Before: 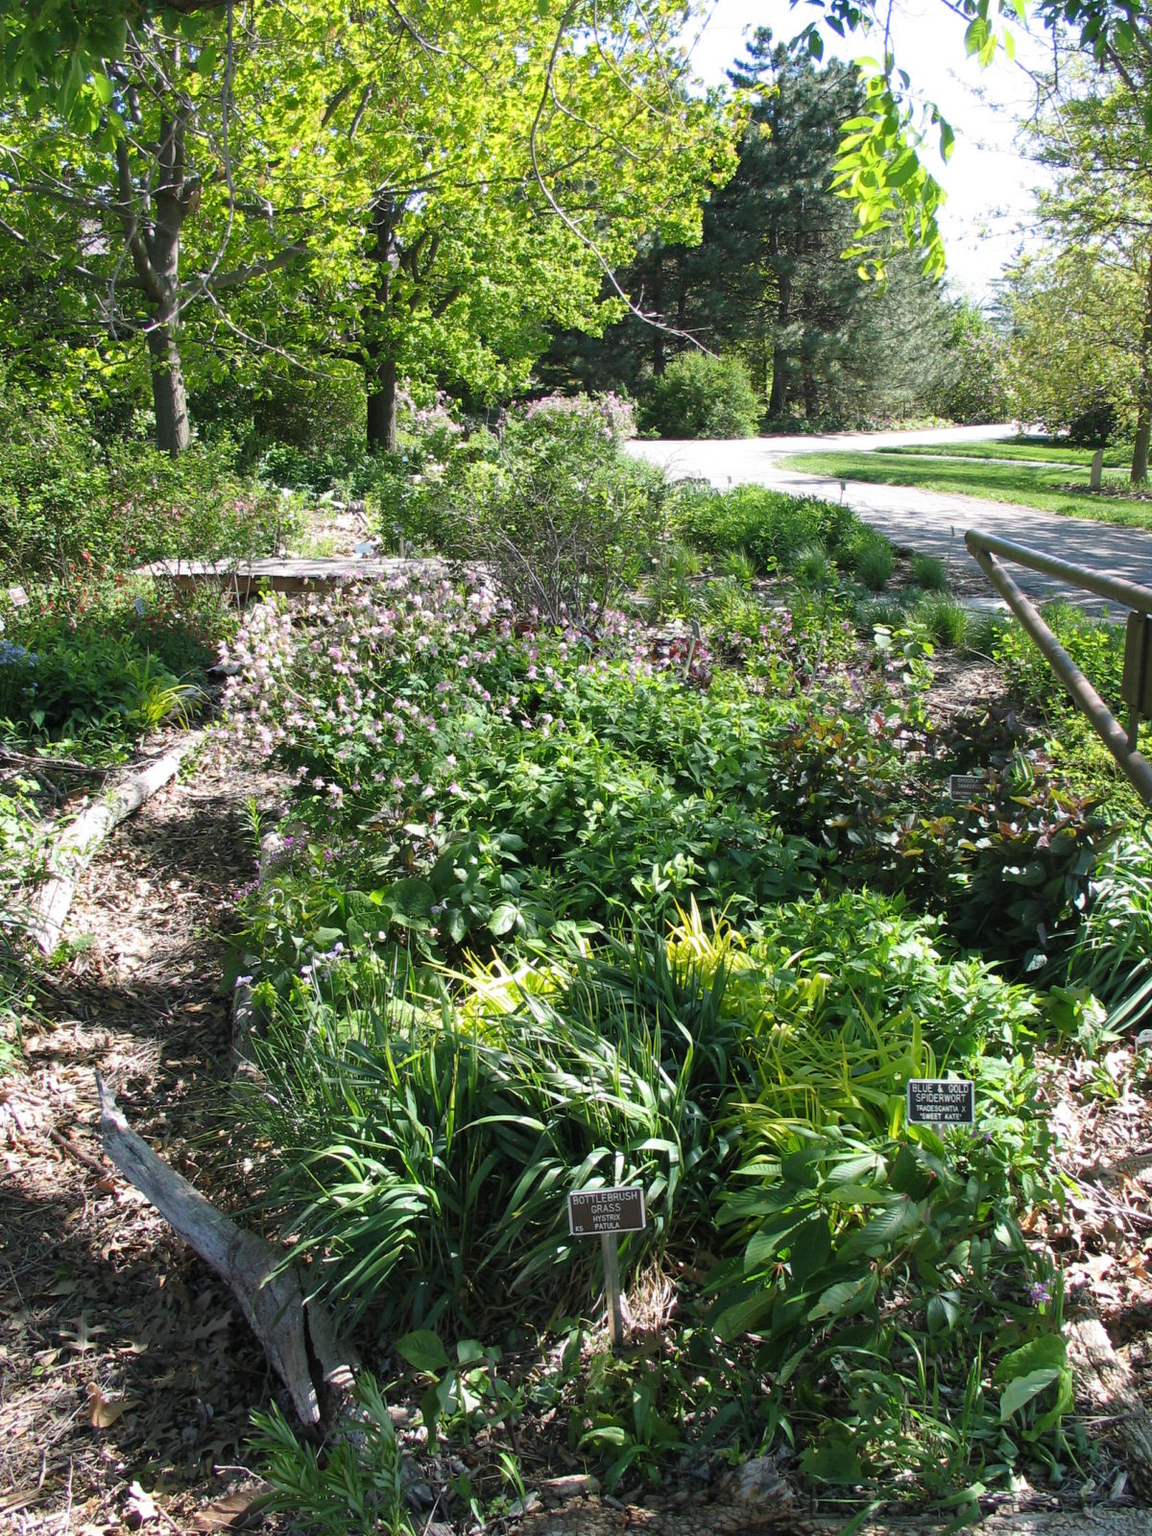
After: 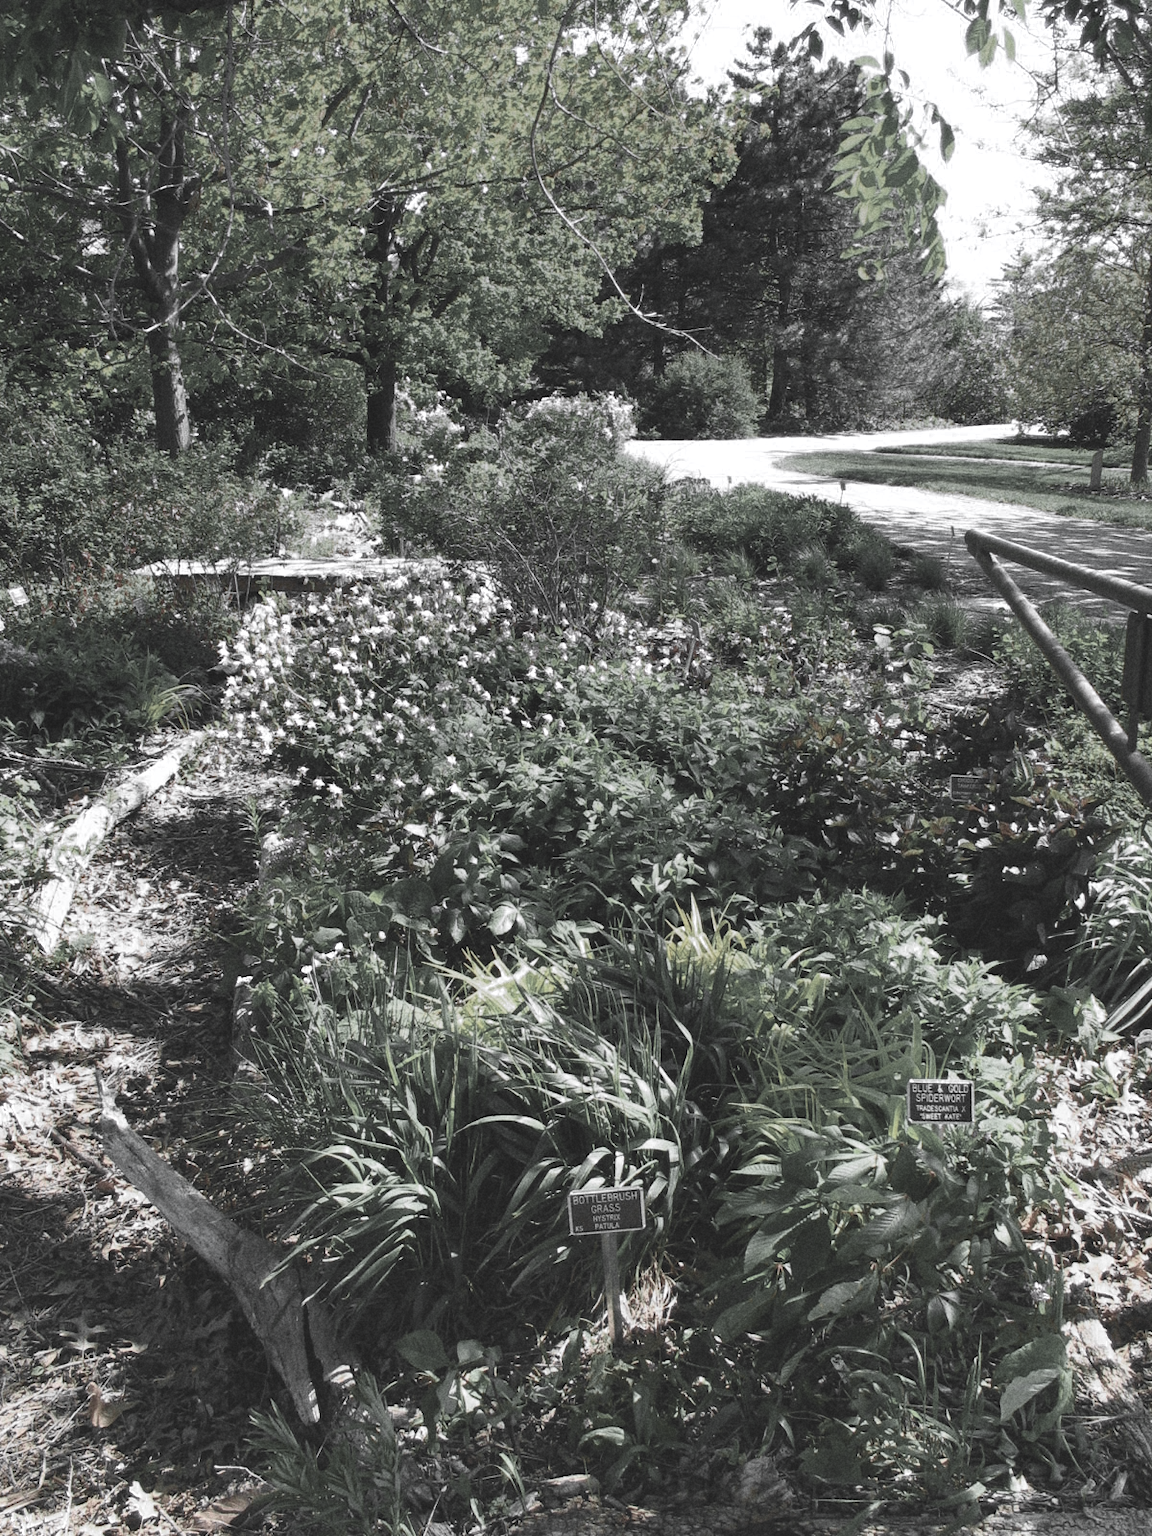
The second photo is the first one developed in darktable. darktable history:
grain: coarseness 22.88 ISO
color zones: curves: ch0 [(0, 0.613) (0.01, 0.613) (0.245, 0.448) (0.498, 0.529) (0.642, 0.665) (0.879, 0.777) (0.99, 0.613)]; ch1 [(0, 0.035) (0.121, 0.189) (0.259, 0.197) (0.415, 0.061) (0.589, 0.022) (0.732, 0.022) (0.857, 0.026) (0.991, 0.053)]
exposure: black level correction -0.014, exposure -0.193 EV, compensate highlight preservation false
tone curve: curves: ch0 [(0, 0.045) (0.155, 0.169) (0.46, 0.466) (0.751, 0.788) (1, 0.961)]; ch1 [(0, 0) (0.43, 0.408) (0.472, 0.469) (0.505, 0.503) (0.553, 0.563) (0.592, 0.581) (0.631, 0.625) (1, 1)]; ch2 [(0, 0) (0.505, 0.495) (0.55, 0.557) (0.583, 0.573) (1, 1)], color space Lab, independent channels, preserve colors none
graduated density: hue 238.83°, saturation 50%
